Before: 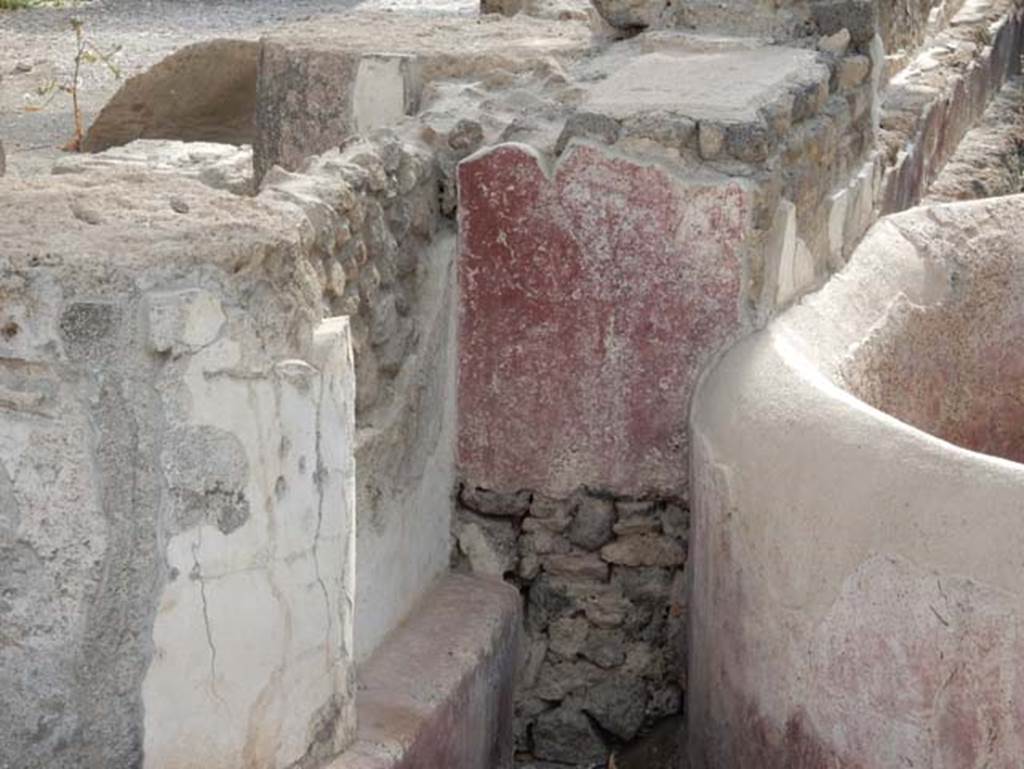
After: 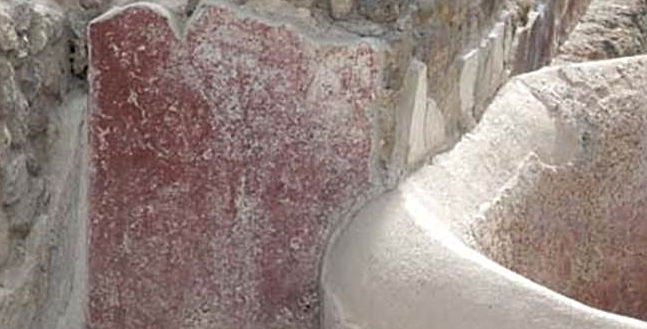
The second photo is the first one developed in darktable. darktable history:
sharpen: on, module defaults
crop: left 36.079%, top 18.236%, right 0.65%, bottom 38.899%
